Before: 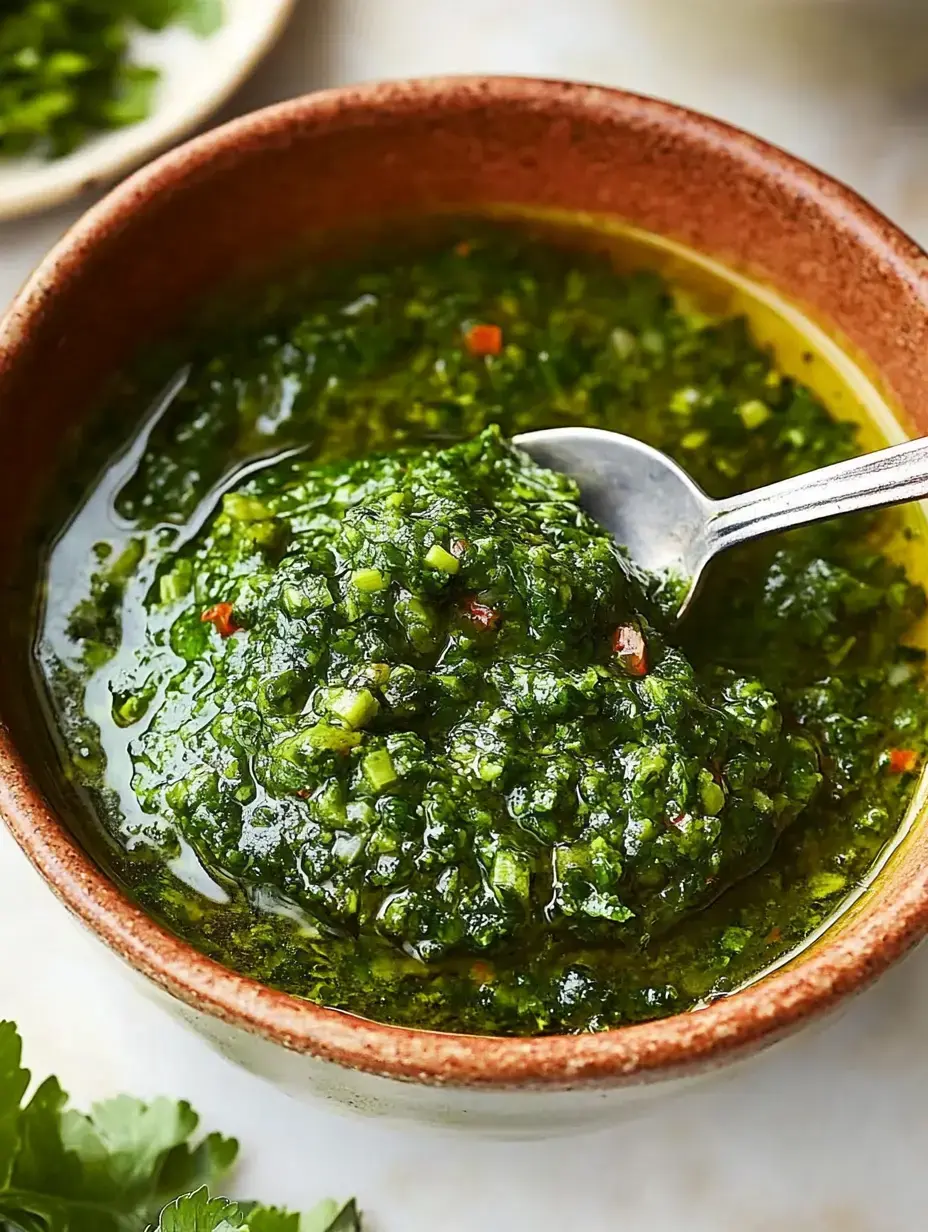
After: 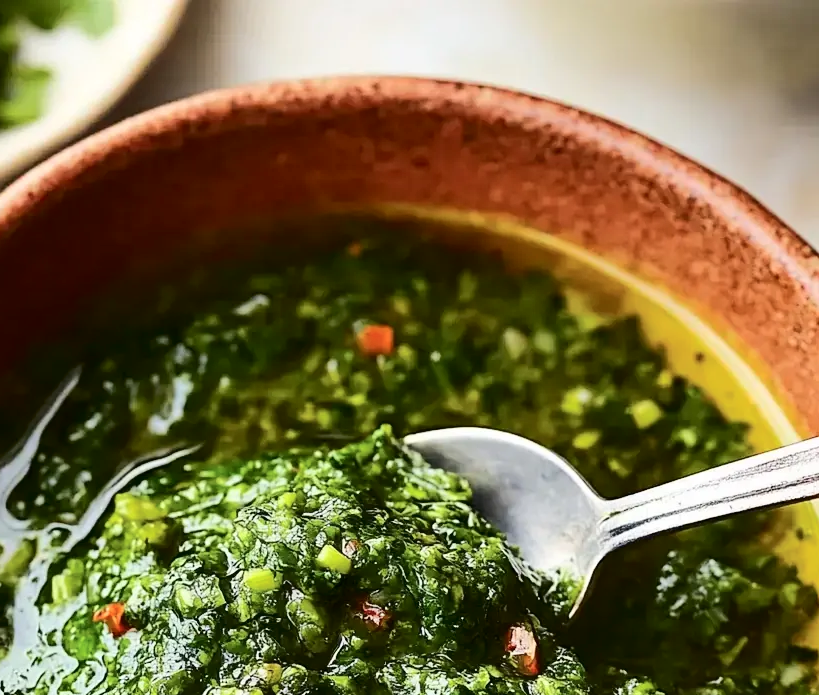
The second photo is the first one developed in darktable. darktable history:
tone curve: curves: ch0 [(0, 0) (0.003, 0.002) (0.011, 0.009) (0.025, 0.018) (0.044, 0.03) (0.069, 0.043) (0.1, 0.057) (0.136, 0.079) (0.177, 0.125) (0.224, 0.178) (0.277, 0.255) (0.335, 0.341) (0.399, 0.443) (0.468, 0.553) (0.543, 0.644) (0.623, 0.718) (0.709, 0.779) (0.801, 0.849) (0.898, 0.929) (1, 1)], color space Lab, independent channels, preserve colors none
crop and rotate: left 11.719%, bottom 43.555%
